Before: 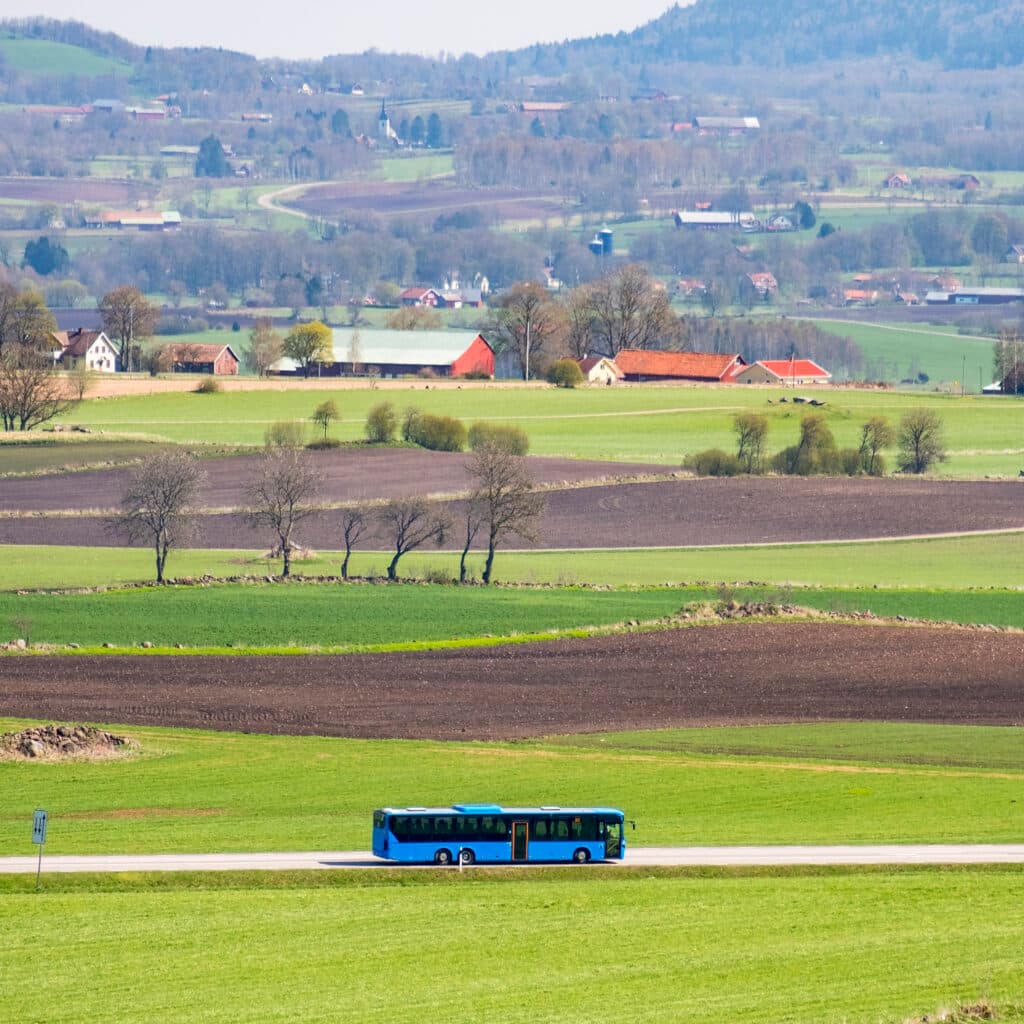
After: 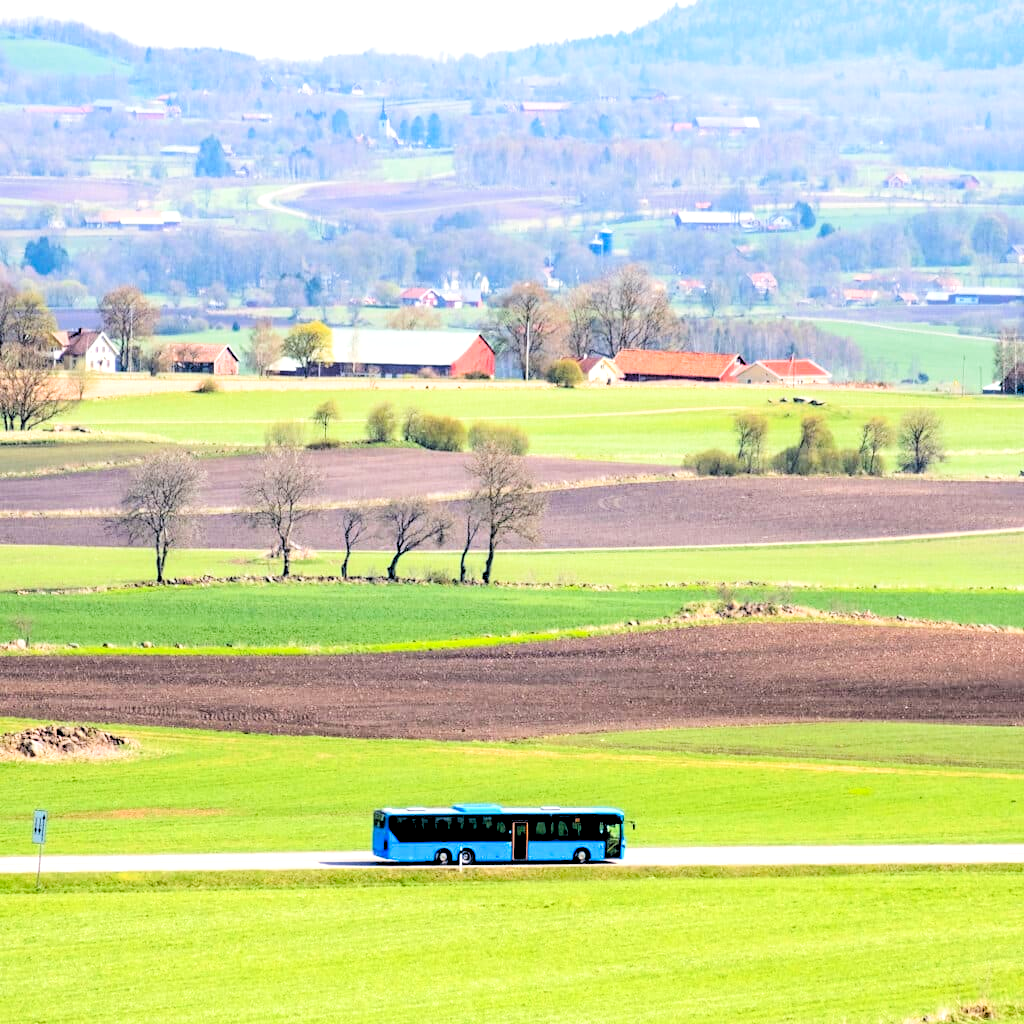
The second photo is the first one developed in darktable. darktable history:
levels: levels [0.036, 0.364, 0.827]
filmic rgb: black relative exposure -5 EV, hardness 2.88, contrast 1.3, highlights saturation mix -30%
